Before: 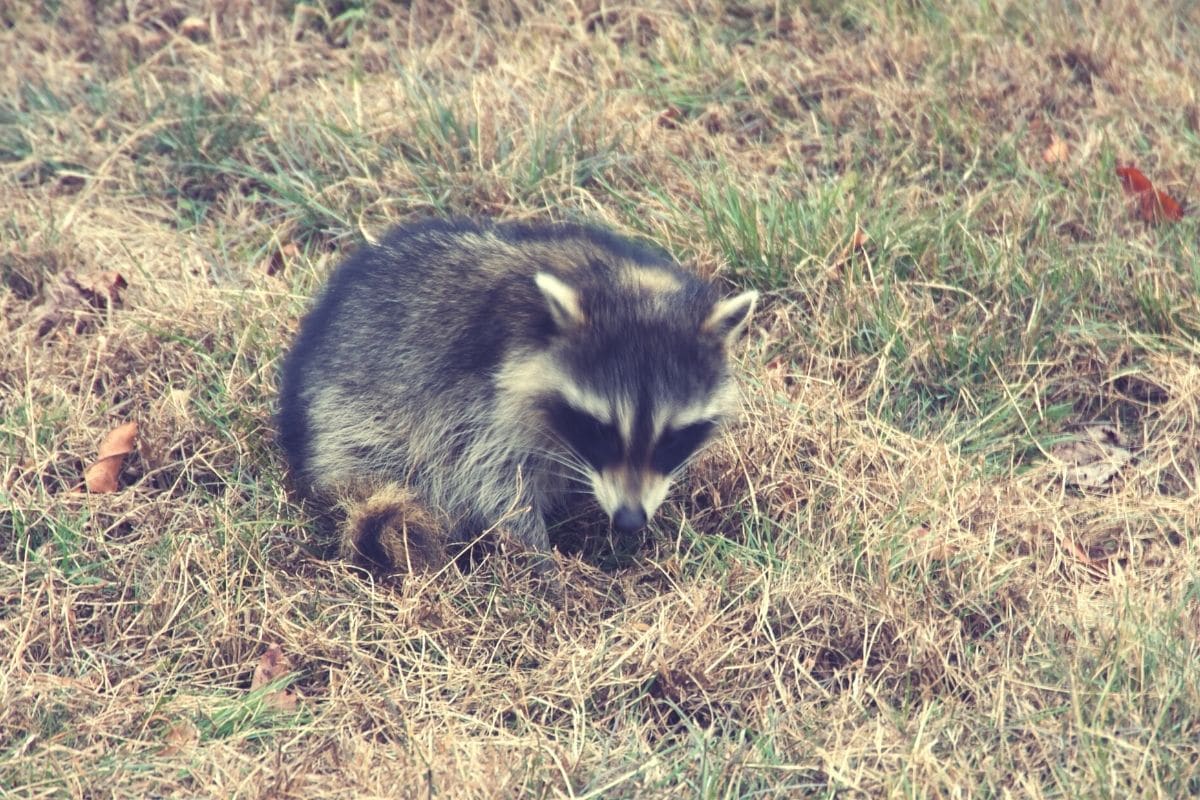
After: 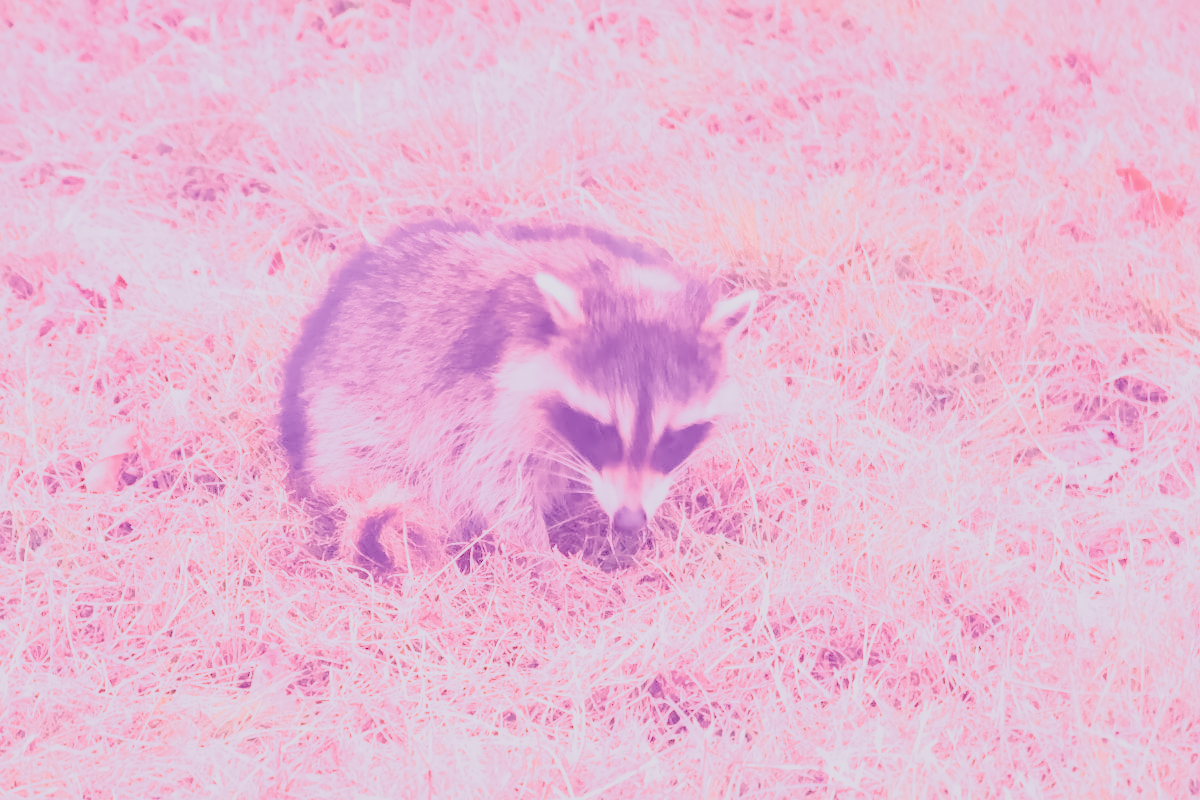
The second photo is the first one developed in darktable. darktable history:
local contrast: on, module defaults
denoise (profiled): preserve shadows 1.52, scattering 0.002, a [-1, 0, 0], compensate highlight preservation false
filmic rgb: black relative exposure -6.98 EV, white relative exposure 5.63 EV, hardness 2.86
haze removal: compatibility mode true, adaptive false
highlight reconstruction: on, module defaults
lens correction: scale 1, crop 1, focal 35, aperture 10, distance 0.775, camera "Canon EOS RP", lens "Canon RF 35mm F1.8 MACRO IS STM"
white balance: red 2.229, blue 1.46
tone equalizer "contrast tone curve: strong": -8 EV -1.08 EV, -7 EV -1.01 EV, -6 EV -0.867 EV, -5 EV -0.578 EV, -3 EV 0.578 EV, -2 EV 0.867 EV, -1 EV 1.01 EV, +0 EV 1.08 EV, edges refinement/feathering 500, mask exposure compensation -1.57 EV, preserve details no
color balance rgb "basic colorfulness: vibrant colors": perceptual saturation grading › global saturation 20%, perceptual saturation grading › highlights -25%, perceptual saturation grading › shadows 50%
color correction: highlights a* -1.43, highlights b* 10.12, shadows a* 0.395, shadows b* 19.35
velvia: on, module defaults
color calibration: illuminant as shot in camera, x 0.379, y 0.396, temperature 4138.76 K
color look up table: target a [13.56, 18.13, -4.88, -18.23, 8.84, -33.4, 41.41, 10.41, 48.24, 22.98, -23.71, 22.1, 14.18, -46.08, 53.38, 4.545, 49.99, -28.63, -0.43, -0.64, -0.73, -0.15, -0.42, -0.08, 0 ×25], target b [14.06, 17.81, -21.93, 30.49, -25.4, -0.2, 65.55, -45.96, 16.25, -21.59, 57.26, 77.48, -50.3, 37.7, 28.19, 89.81, -14.57, -28.64, 1.19, -0.34, -0.5, -0.27, -1.23, -0.97, 0 ×25], num patches 24
